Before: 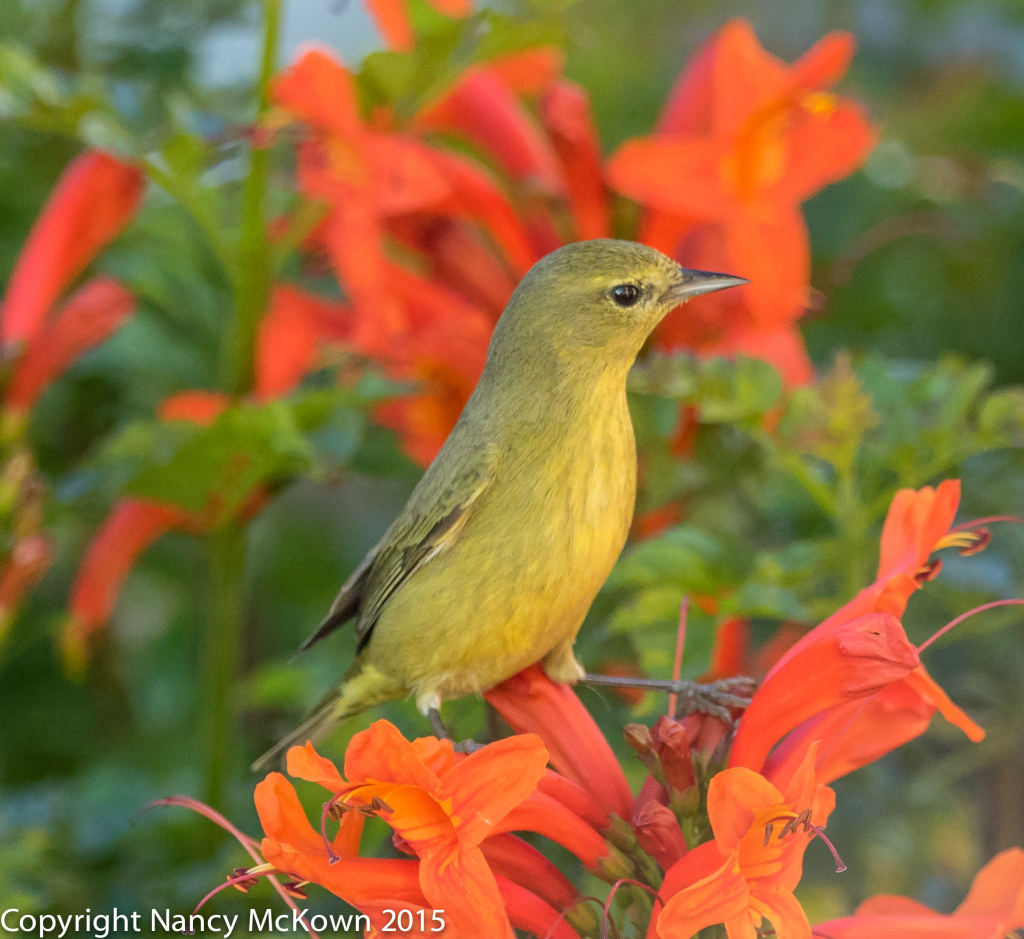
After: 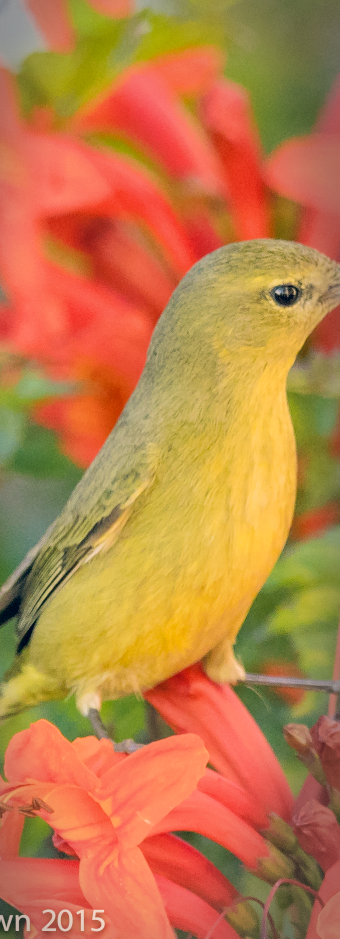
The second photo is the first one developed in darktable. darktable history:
crop: left 33.255%, right 33.517%
exposure: exposure 1 EV, compensate exposure bias true, compensate highlight preservation false
shadows and highlights: low approximation 0.01, soften with gaussian
vignetting: brightness -0.461, saturation -0.29, center (-0.123, -0.006), automatic ratio true, dithering 8-bit output
filmic rgb: black relative exposure -4.6 EV, white relative exposure 4.78 EV, hardness 2.35, latitude 36.25%, contrast 1.043, highlights saturation mix 0.663%, shadows ↔ highlights balance 1.2%
color correction: highlights a* 10.3, highlights b* 13.91, shadows a* -9.77, shadows b* -15.08
